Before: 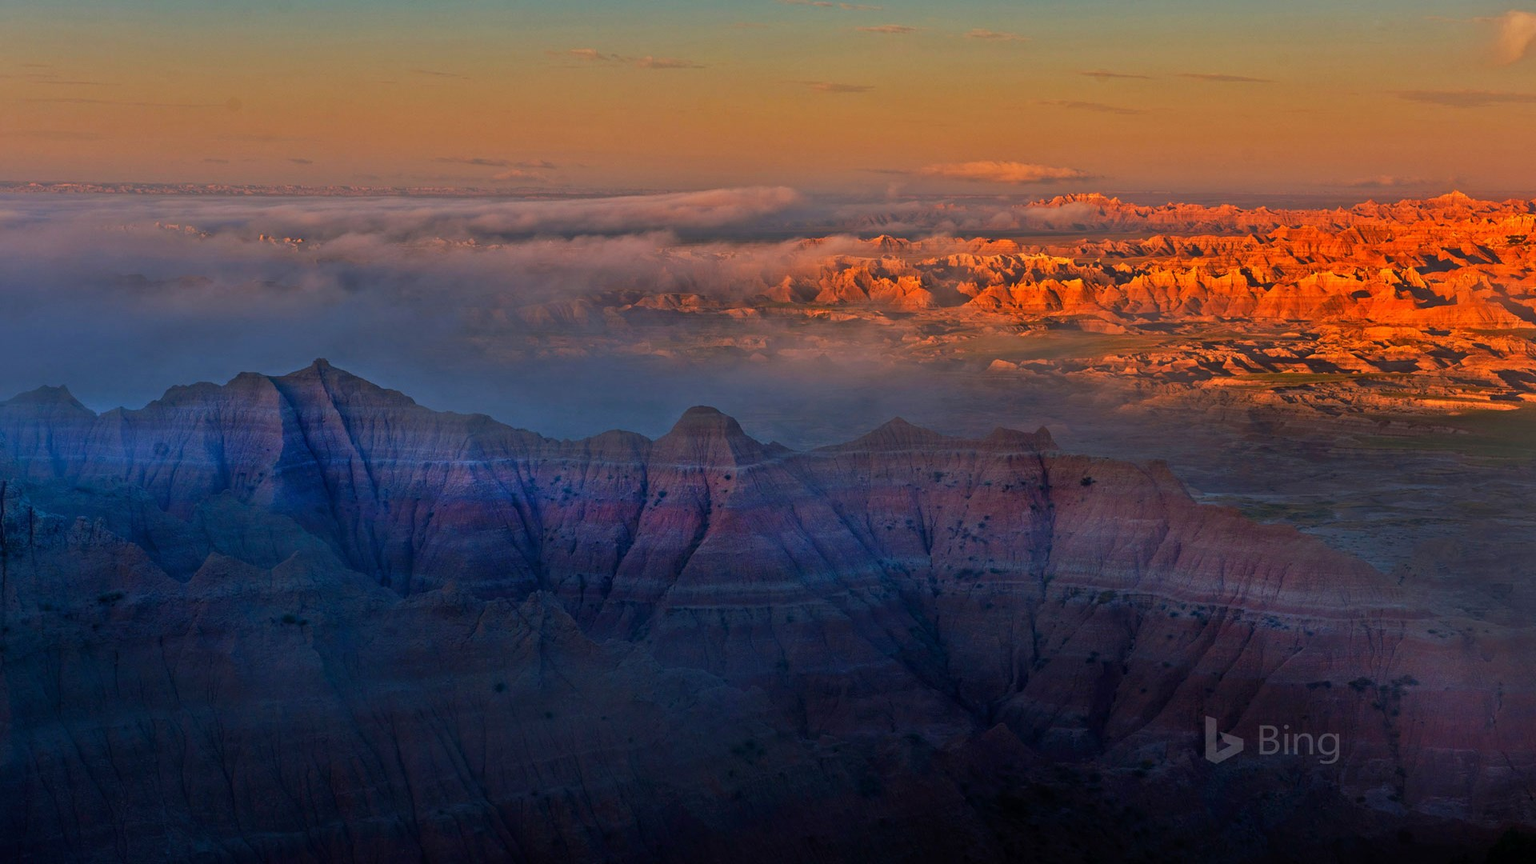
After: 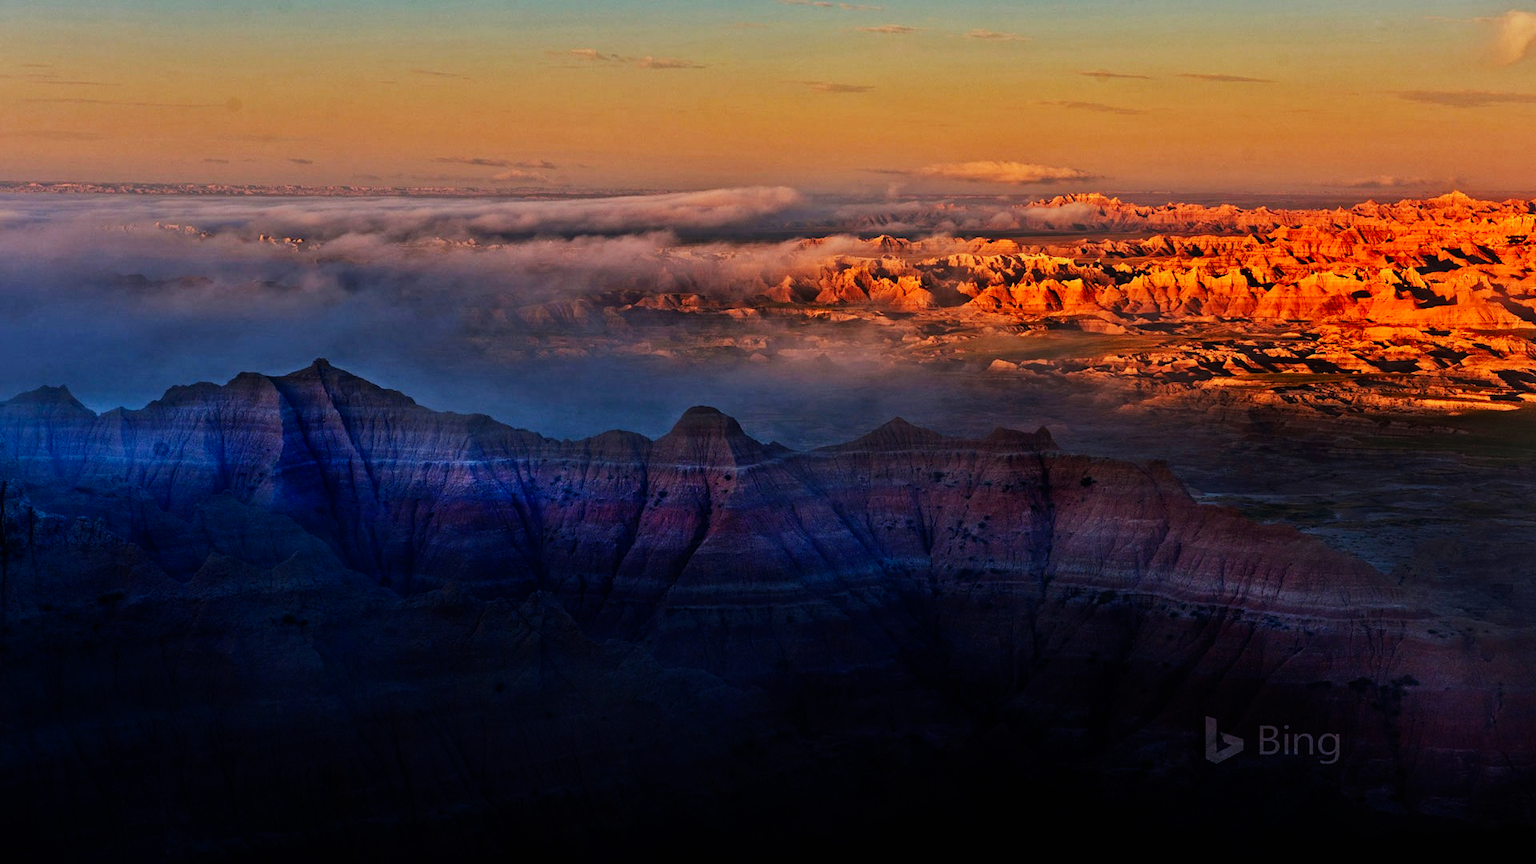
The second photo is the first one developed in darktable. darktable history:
sigmoid: contrast 1.81, skew -0.21, preserve hue 0%, red attenuation 0.1, red rotation 0.035, green attenuation 0.1, green rotation -0.017, blue attenuation 0.15, blue rotation -0.052, base primaries Rec2020
tone equalizer: -8 EV -0.417 EV, -7 EV -0.389 EV, -6 EV -0.333 EV, -5 EV -0.222 EV, -3 EV 0.222 EV, -2 EV 0.333 EV, -1 EV 0.389 EV, +0 EV 0.417 EV, edges refinement/feathering 500, mask exposure compensation -1.57 EV, preserve details no
